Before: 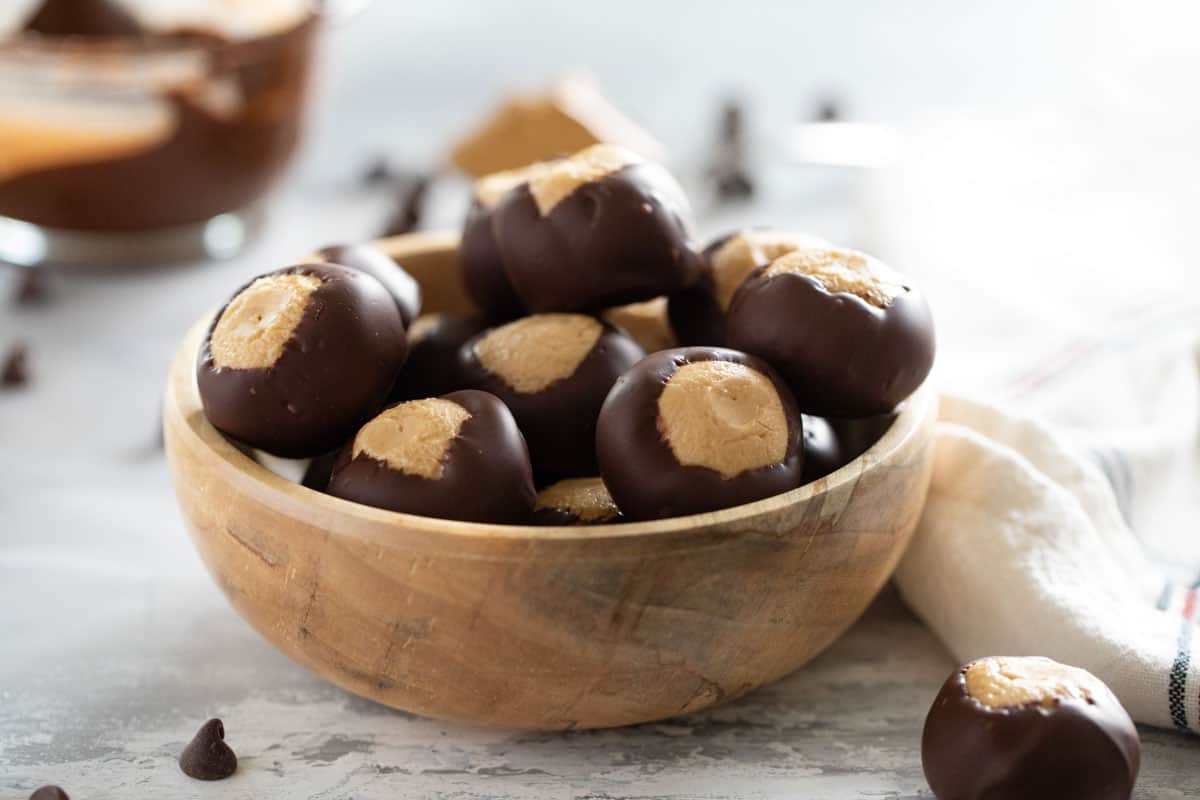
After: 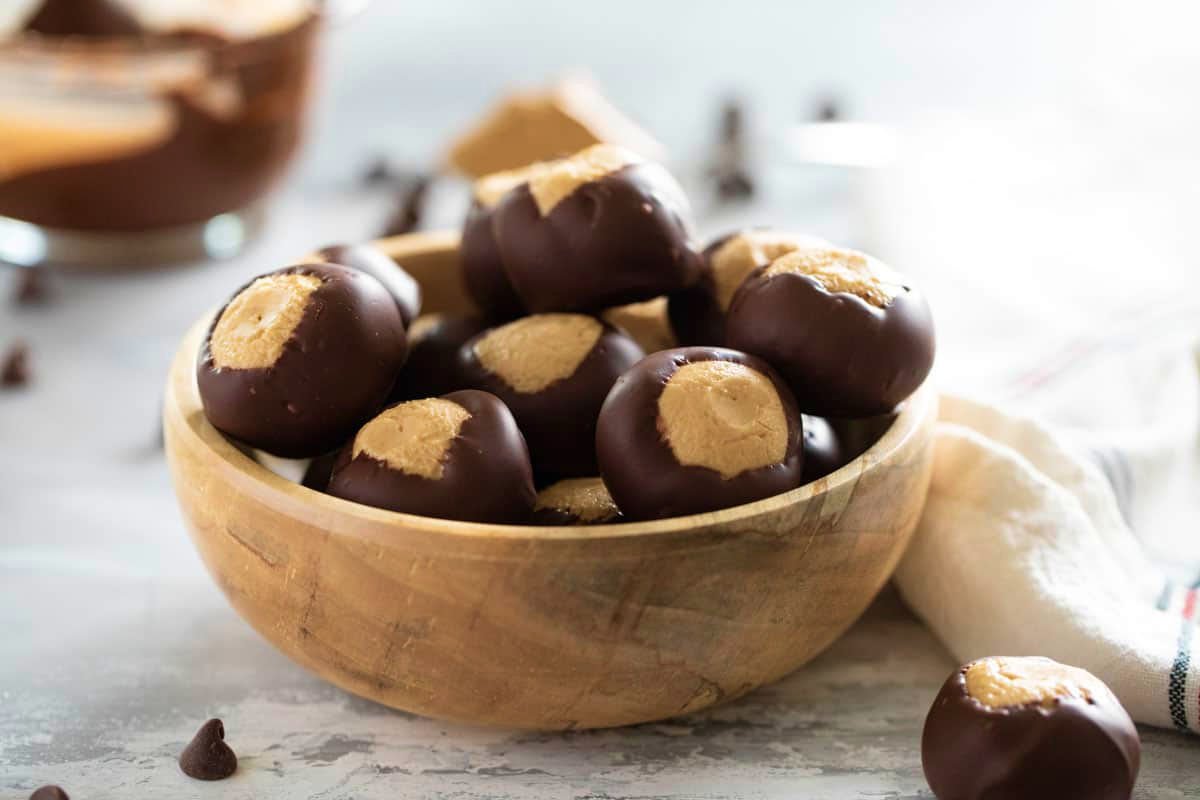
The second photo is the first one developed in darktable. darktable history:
velvia: strength 37%
